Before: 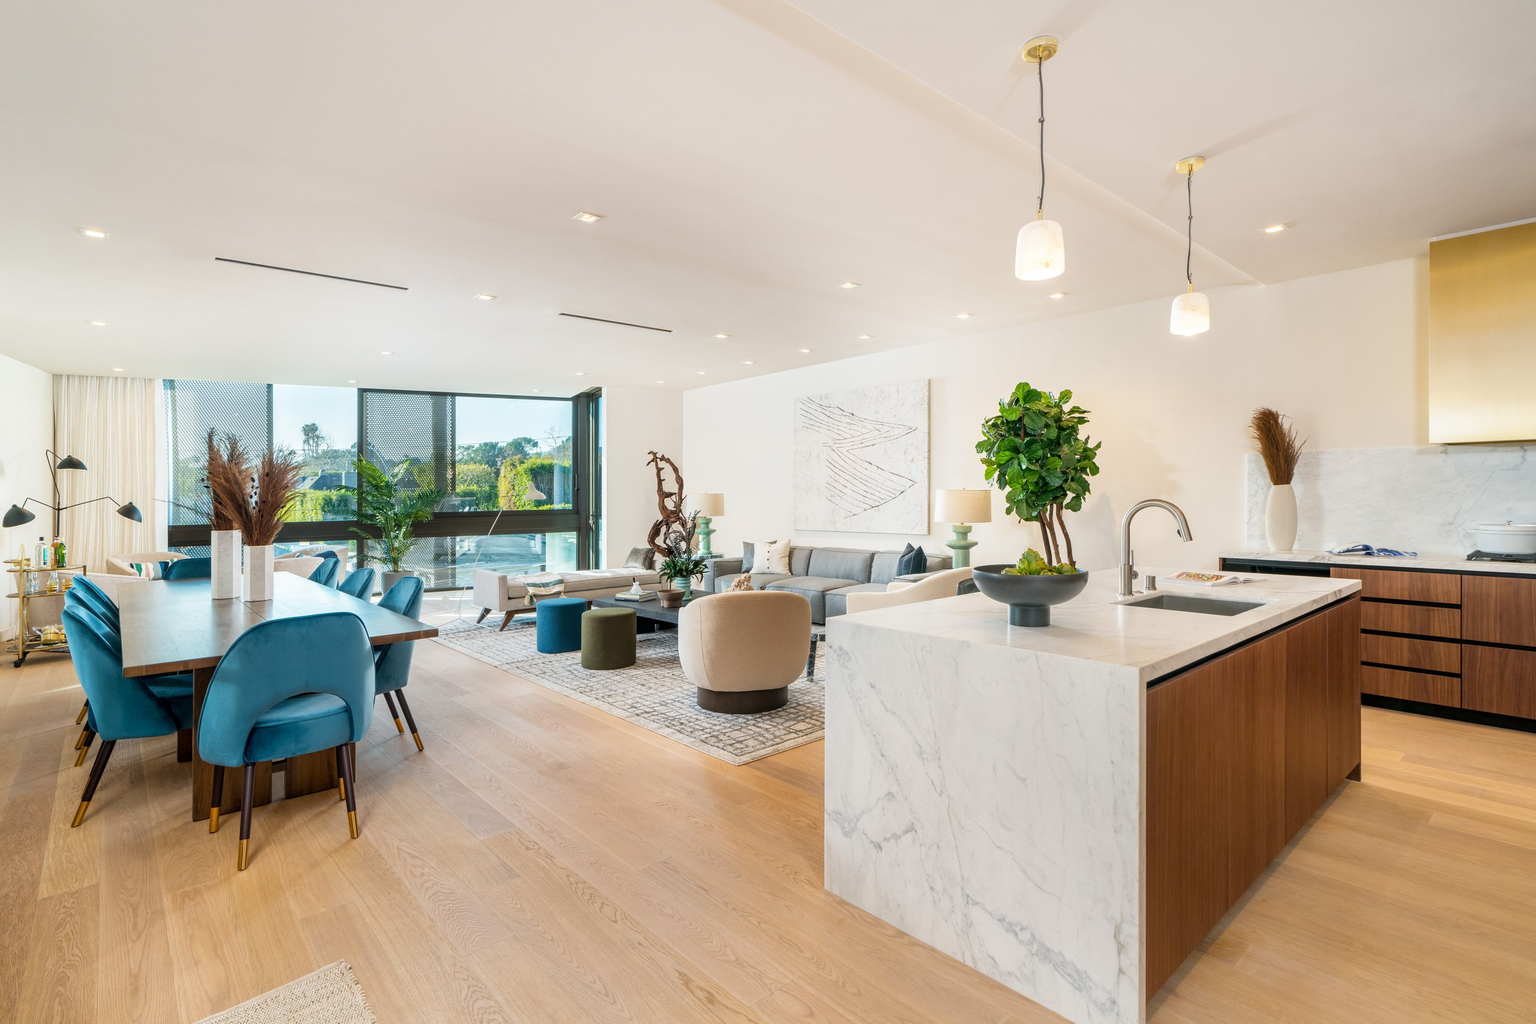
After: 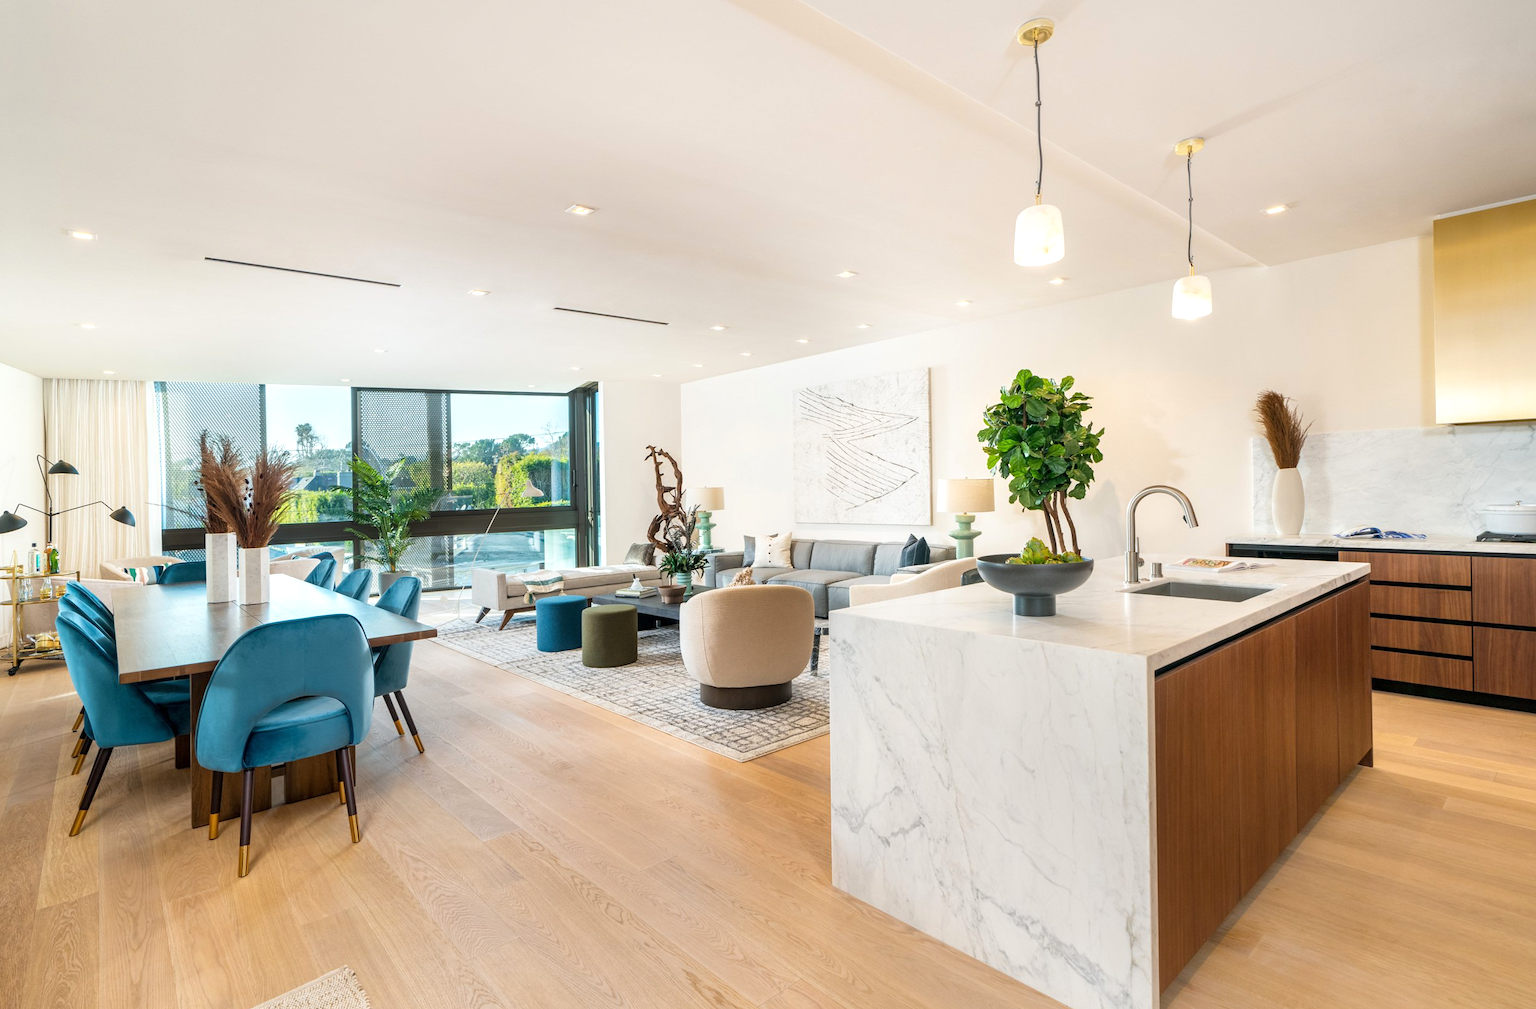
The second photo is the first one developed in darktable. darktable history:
rotate and perspective: rotation -1°, crop left 0.011, crop right 0.989, crop top 0.025, crop bottom 0.975
exposure: exposure 0.2 EV, compensate highlight preservation false
